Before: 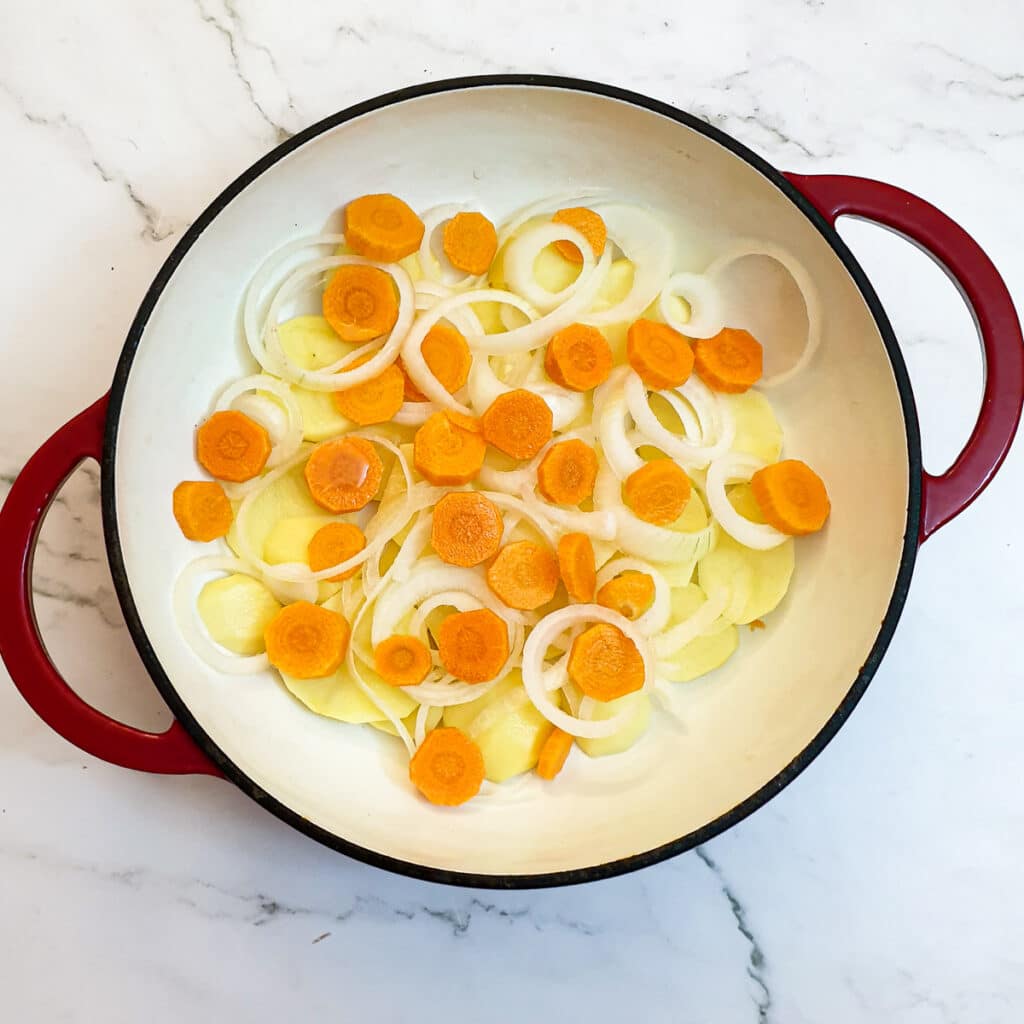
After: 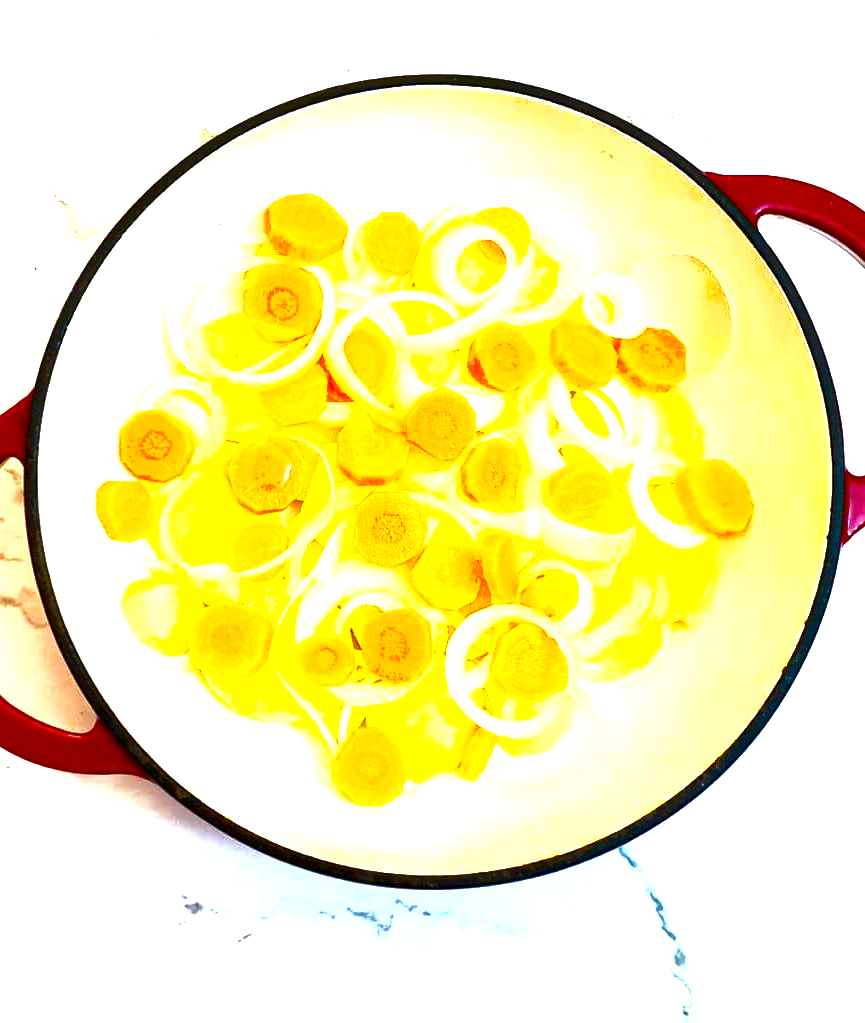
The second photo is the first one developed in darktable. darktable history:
exposure: black level correction 0.001, exposure 1.8 EV, compensate highlight preservation false
color balance rgb: linear chroma grading › global chroma 19.637%, perceptual saturation grading › global saturation 19.451%, global vibrance 20%
local contrast: mode bilateral grid, contrast 19, coarseness 50, detail 171%, midtone range 0.2
crop: left 7.611%, right 7.866%
shadows and highlights: shadows 52.01, highlights -28.42, soften with gaussian
